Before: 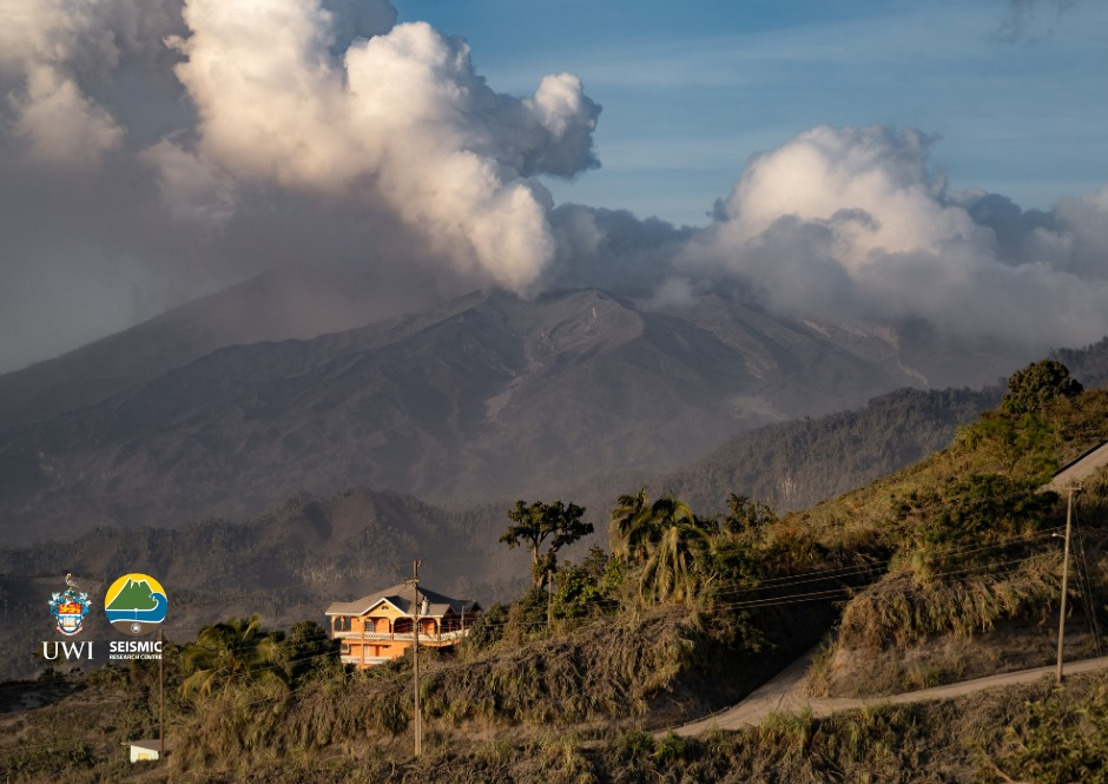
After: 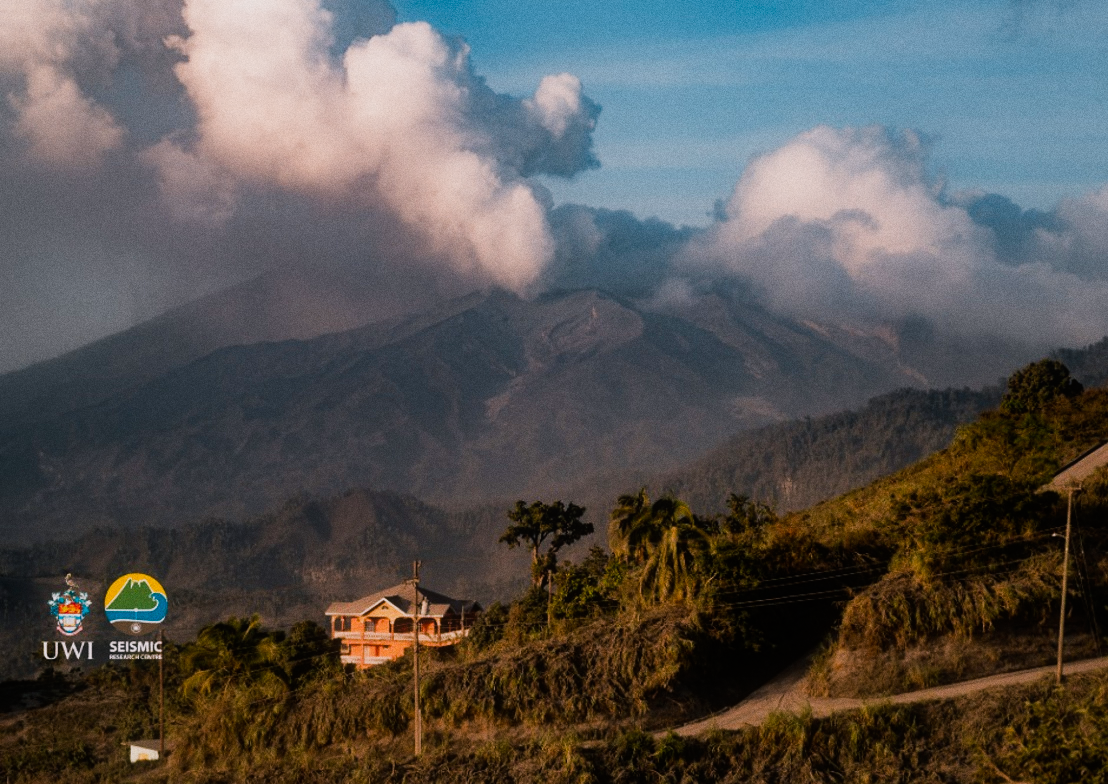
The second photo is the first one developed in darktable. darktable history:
rgb primaries: red hue -0.035, red purity 1.02, green hue 0.052, green purity 0.95, blue hue -0.122, blue purity 0.95
color balance rgb: shadows lift › chroma 2%, shadows lift › hue 217.2°, power › chroma 0.25%, power › hue 60°, highlights gain › chroma 1.5%, highlights gain › hue 309.6°, global offset › luminance -0.25%, perceptual saturation grading › global saturation 15%, global vibrance 15%
sigmoid: contrast 1.7
grain "film": coarseness 0.09 ISO
contrast equalizer: octaves 7, y [[0.6 ×6], [0.55 ×6], [0 ×6], [0 ×6], [0 ×6]], mix -0.3
diffuse or sharpen "bloom 20%": radius span 32, 1st order speed 50%, 2nd order speed 50%, 3rd order speed 50%, 4th order speed 50% | blend: blend mode normal, opacity 20%; mask: uniform (no mask)
